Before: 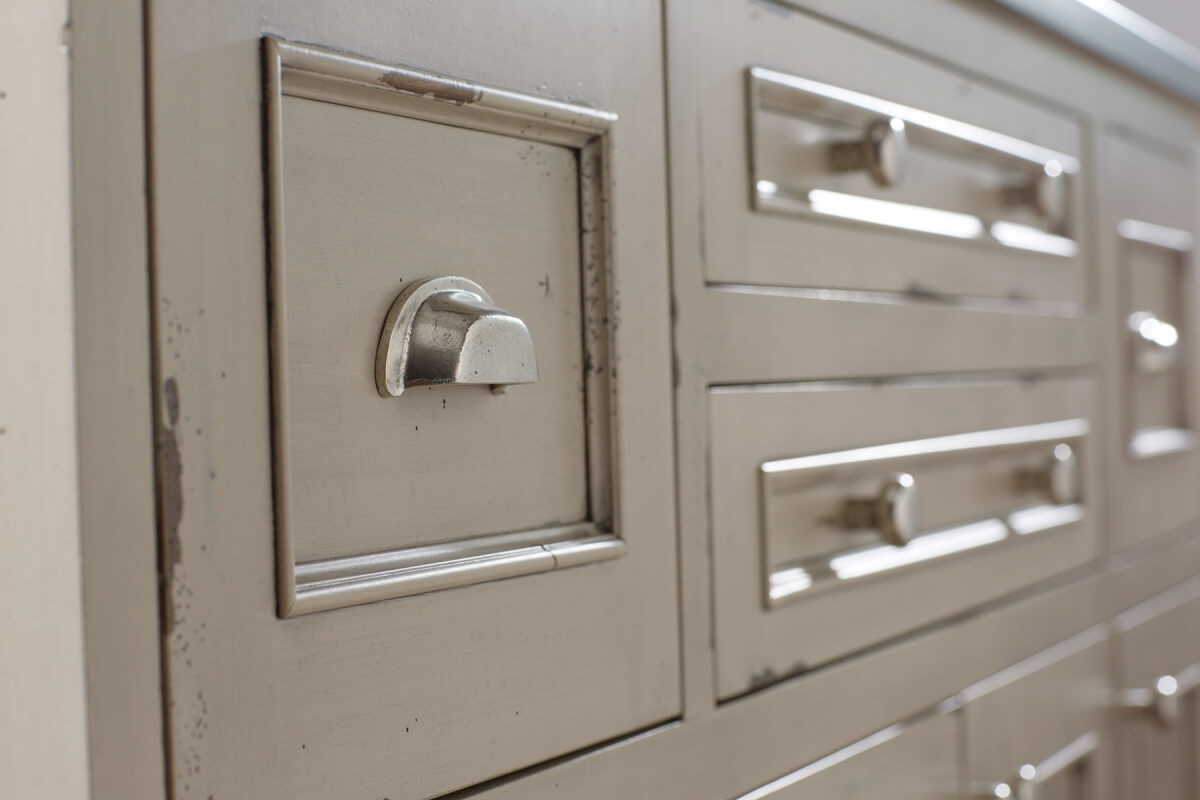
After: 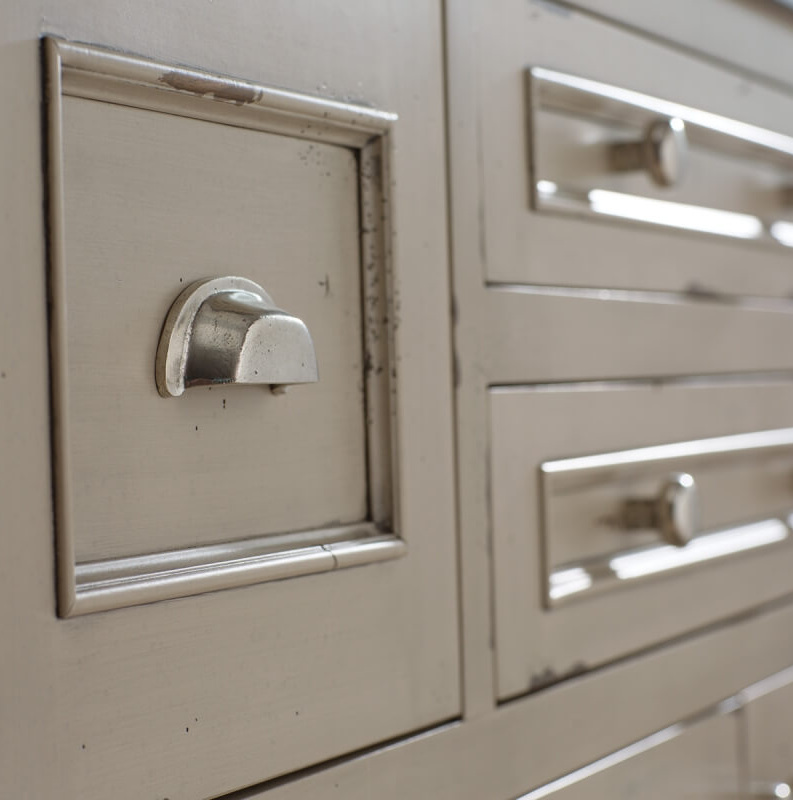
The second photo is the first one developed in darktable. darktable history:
crop and rotate: left 18.391%, right 15.498%
